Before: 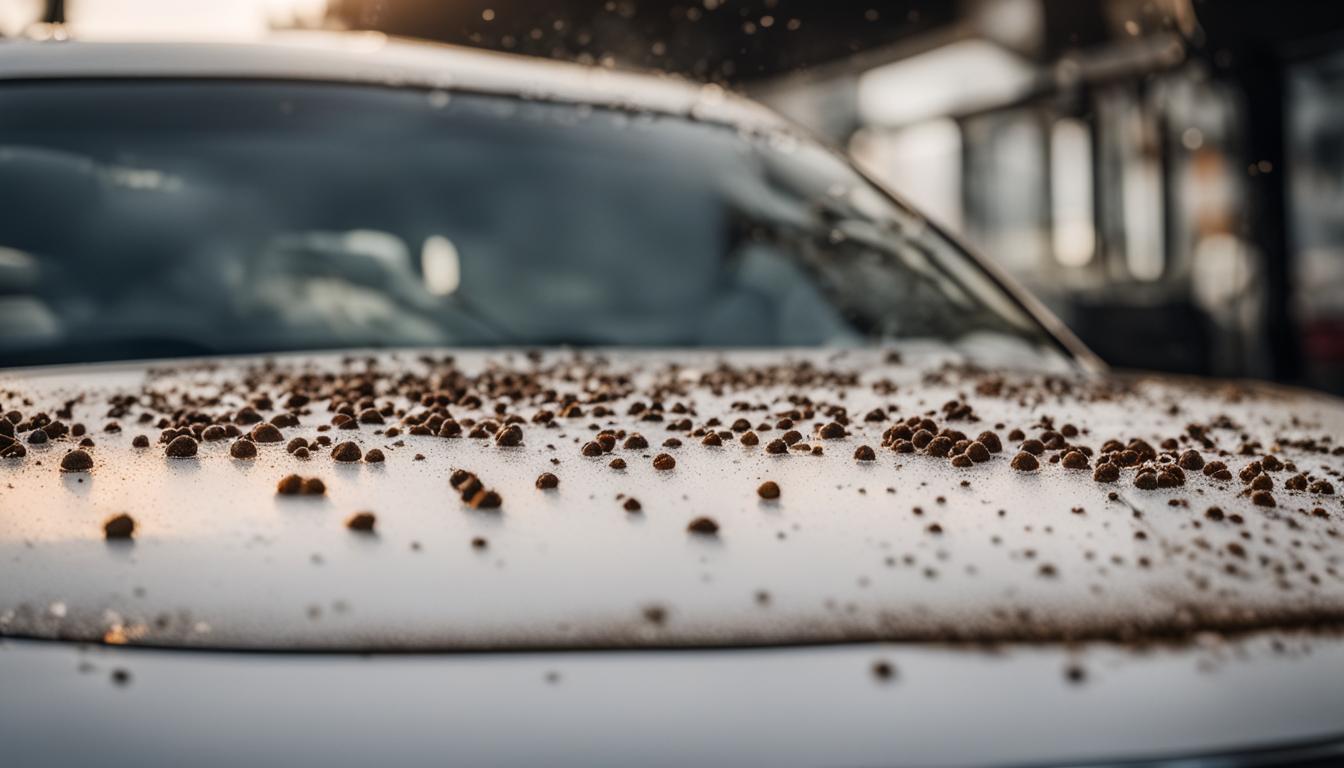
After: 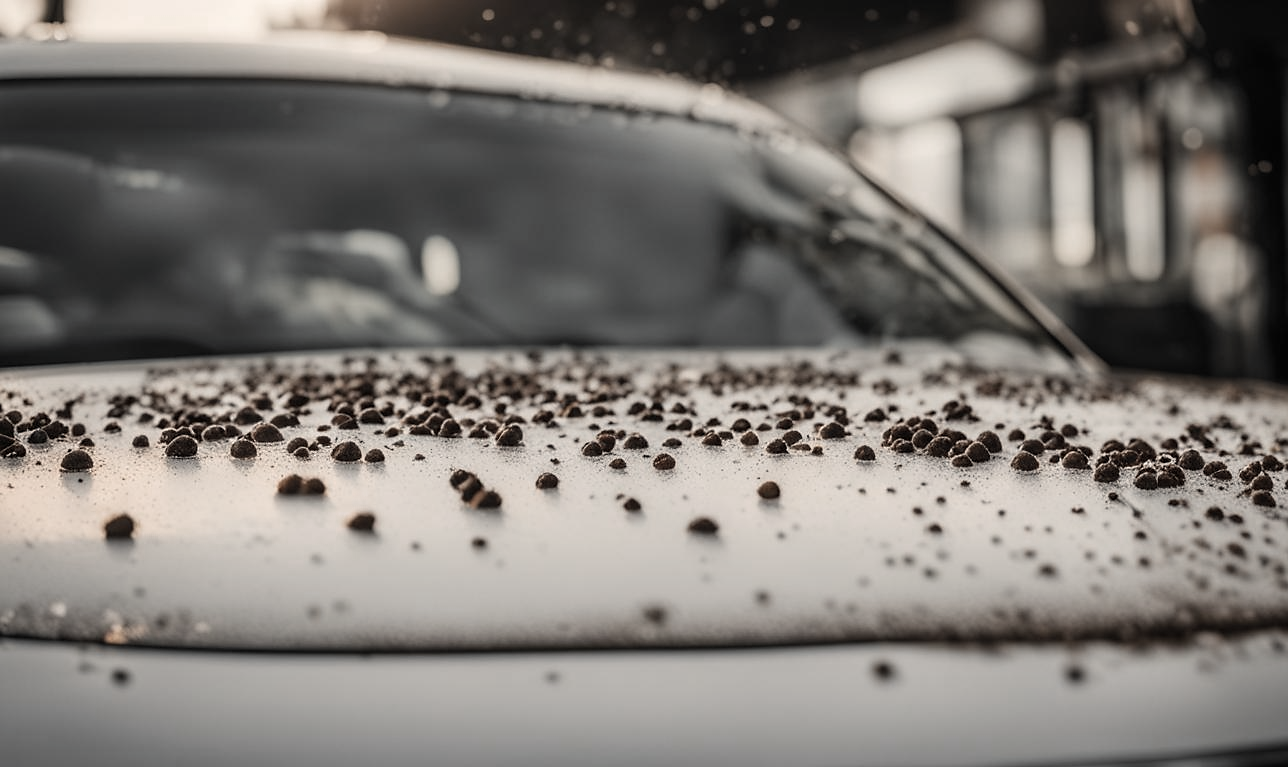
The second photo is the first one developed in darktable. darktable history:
sharpen: radius 1.458, amount 0.398, threshold 1.271
white balance: red 1.045, blue 0.932
crop: right 4.126%, bottom 0.031%
tone equalizer: on, module defaults
color zones: curves: ch0 [(0, 0.613) (0.01, 0.613) (0.245, 0.448) (0.498, 0.529) (0.642, 0.665) (0.879, 0.777) (0.99, 0.613)]; ch1 [(0, 0.035) (0.121, 0.189) (0.259, 0.197) (0.415, 0.061) (0.589, 0.022) (0.732, 0.022) (0.857, 0.026) (0.991, 0.053)]
